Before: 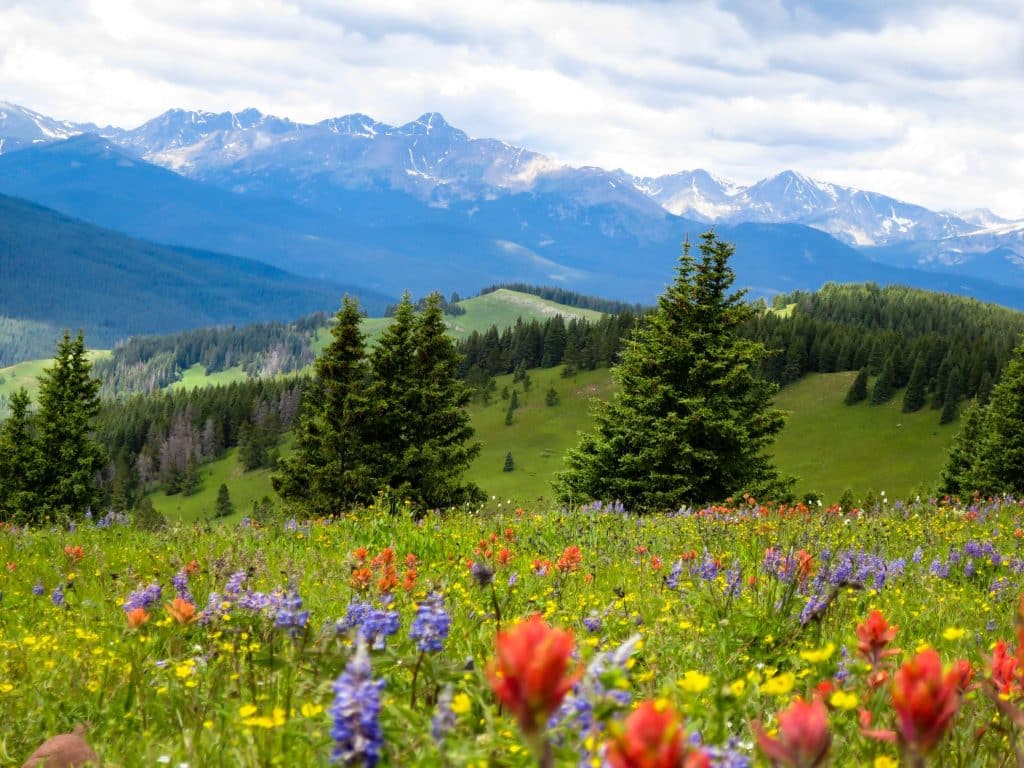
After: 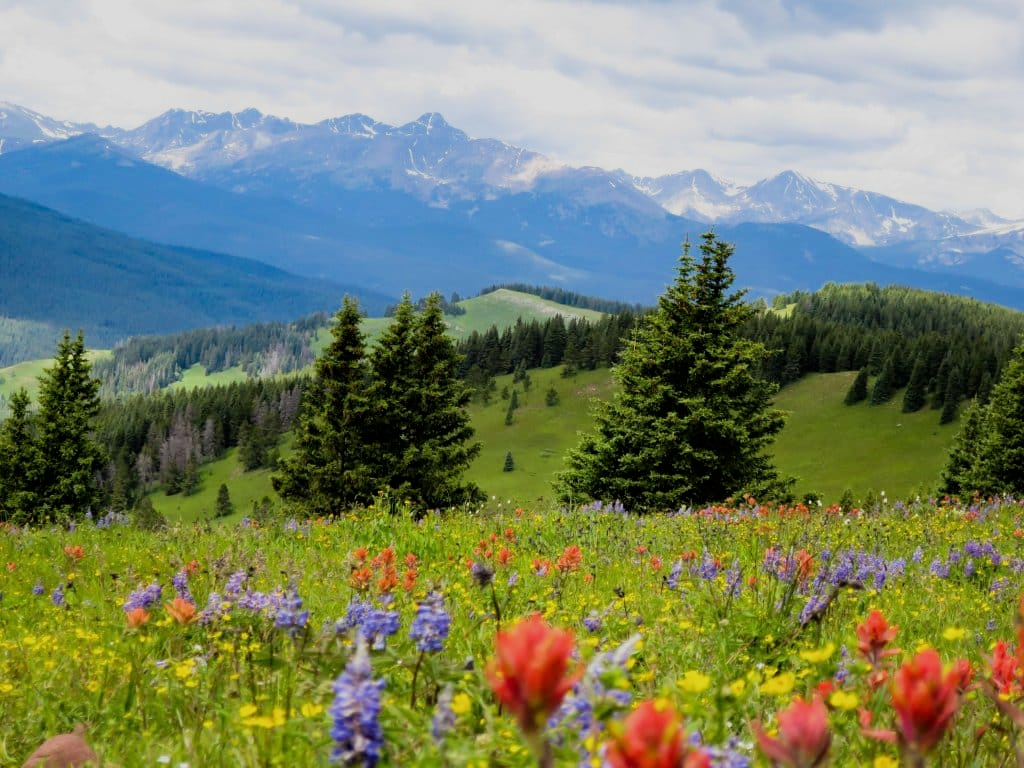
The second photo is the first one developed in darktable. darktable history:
filmic rgb: hardness 4.17
